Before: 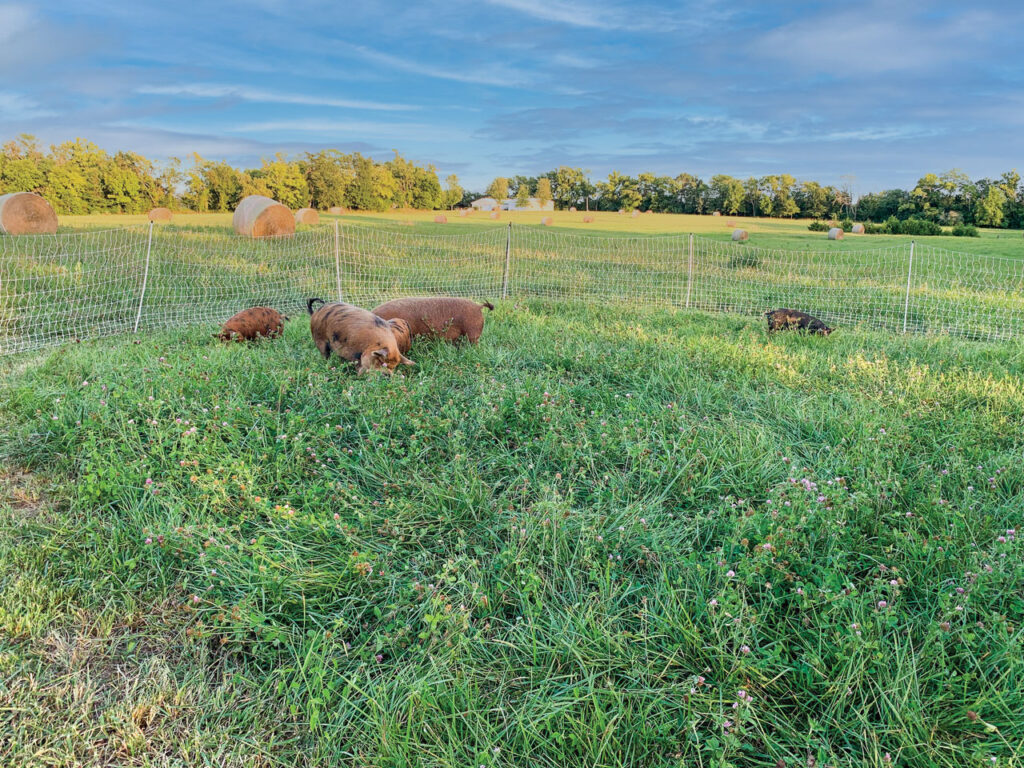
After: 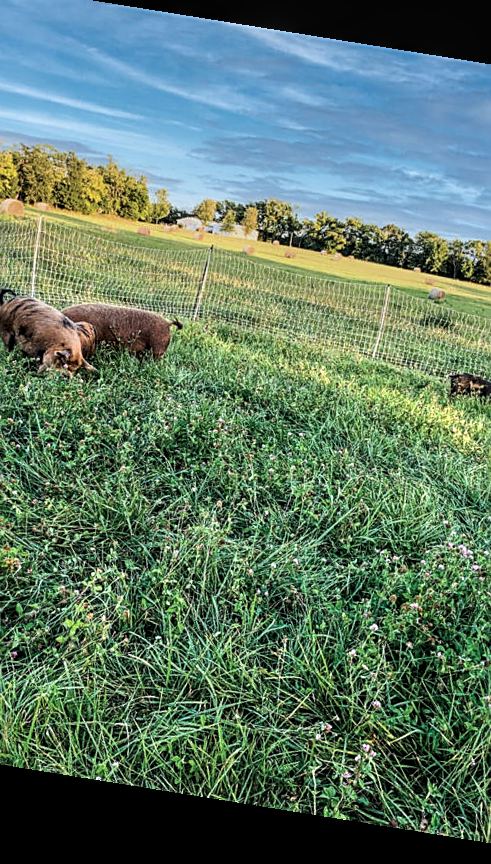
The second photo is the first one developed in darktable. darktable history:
tone equalizer: -8 EV -0.417 EV, -7 EV -0.389 EV, -6 EV -0.333 EV, -5 EV -0.222 EV, -3 EV 0.222 EV, -2 EV 0.333 EV, -1 EV 0.389 EV, +0 EV 0.417 EV, edges refinement/feathering 500, mask exposure compensation -1.57 EV, preserve details no
crop: left 33.452%, top 6.025%, right 23.155%
tone curve: curves: ch0 [(0, 0) (0.153, 0.056) (1, 1)], color space Lab, linked channels, preserve colors none
sharpen: on, module defaults
local contrast: detail 130%
rotate and perspective: rotation 9.12°, automatic cropping off
